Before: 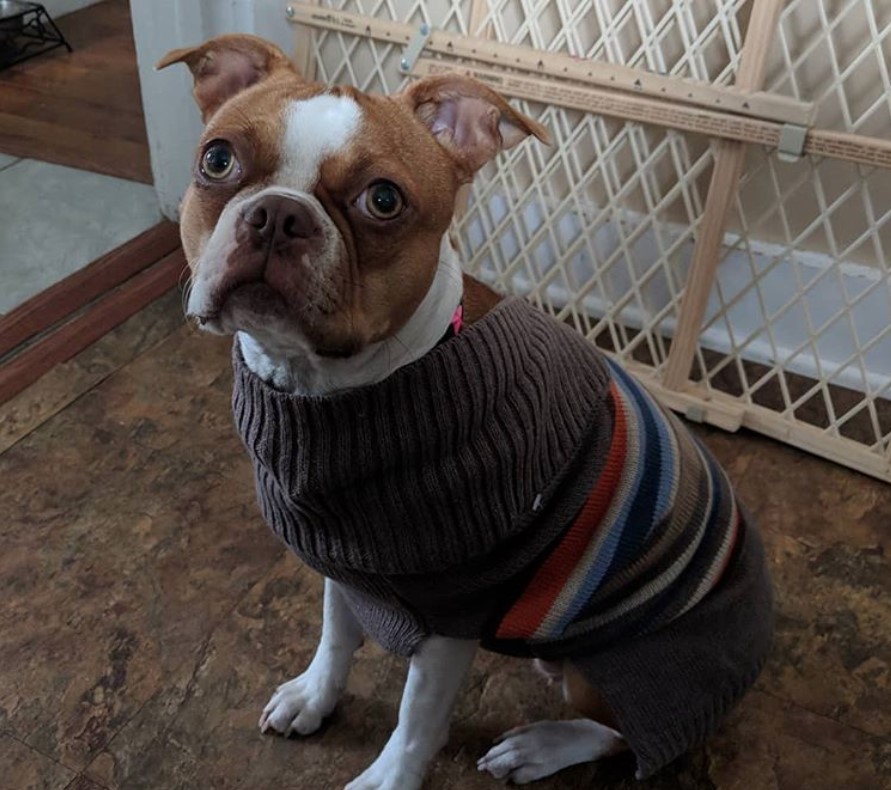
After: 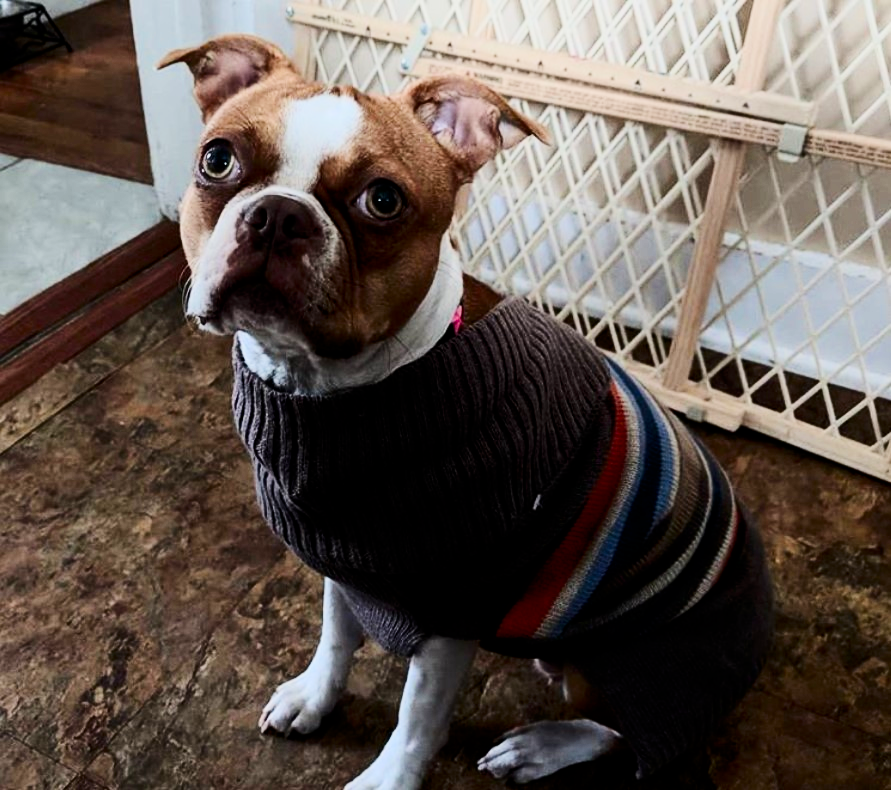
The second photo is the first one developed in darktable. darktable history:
contrast brightness saturation: contrast 0.409, brightness 0.042, saturation 0.245
exposure: black level correction 0, exposure 0.694 EV, compensate exposure bias true, compensate highlight preservation false
filmic rgb: black relative exposure -6.06 EV, white relative exposure 6.95 EV, hardness 2.23
